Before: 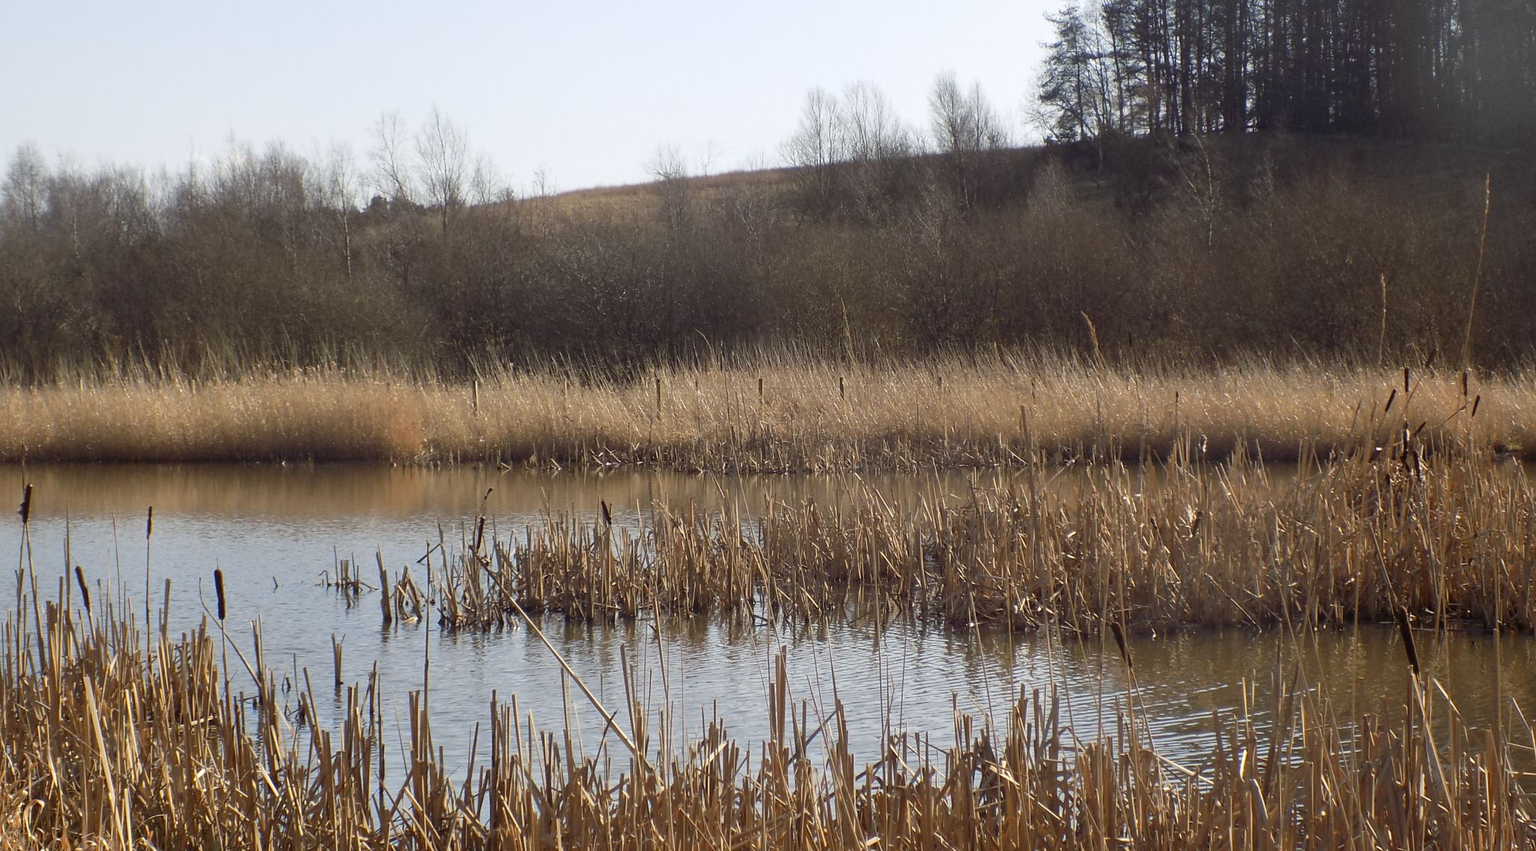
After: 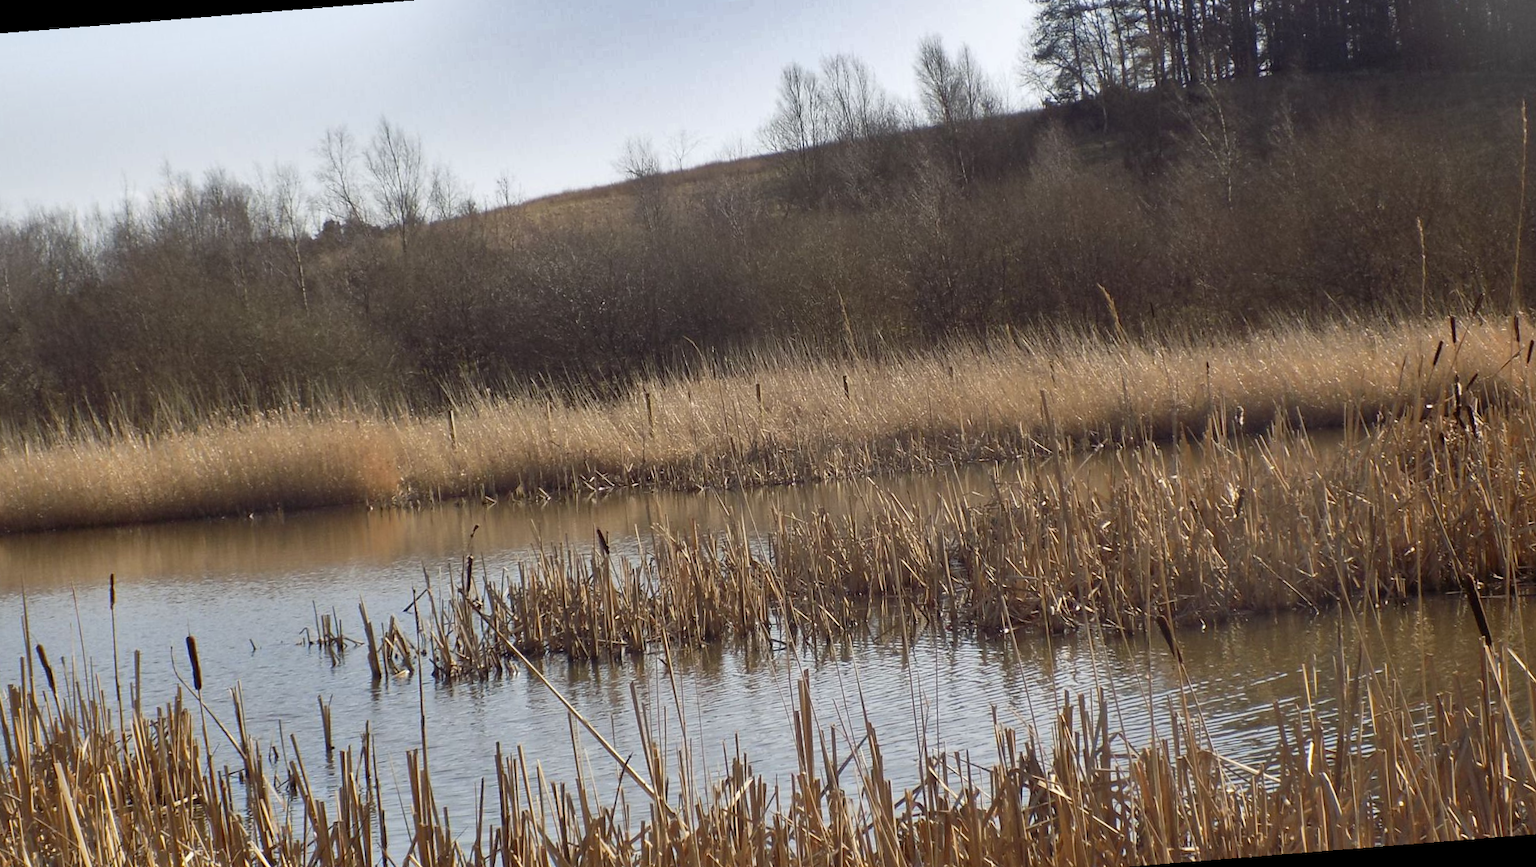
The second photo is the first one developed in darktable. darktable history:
shadows and highlights: shadows 24.5, highlights -78.15, soften with gaussian
rotate and perspective: rotation -4.57°, crop left 0.054, crop right 0.944, crop top 0.087, crop bottom 0.914
